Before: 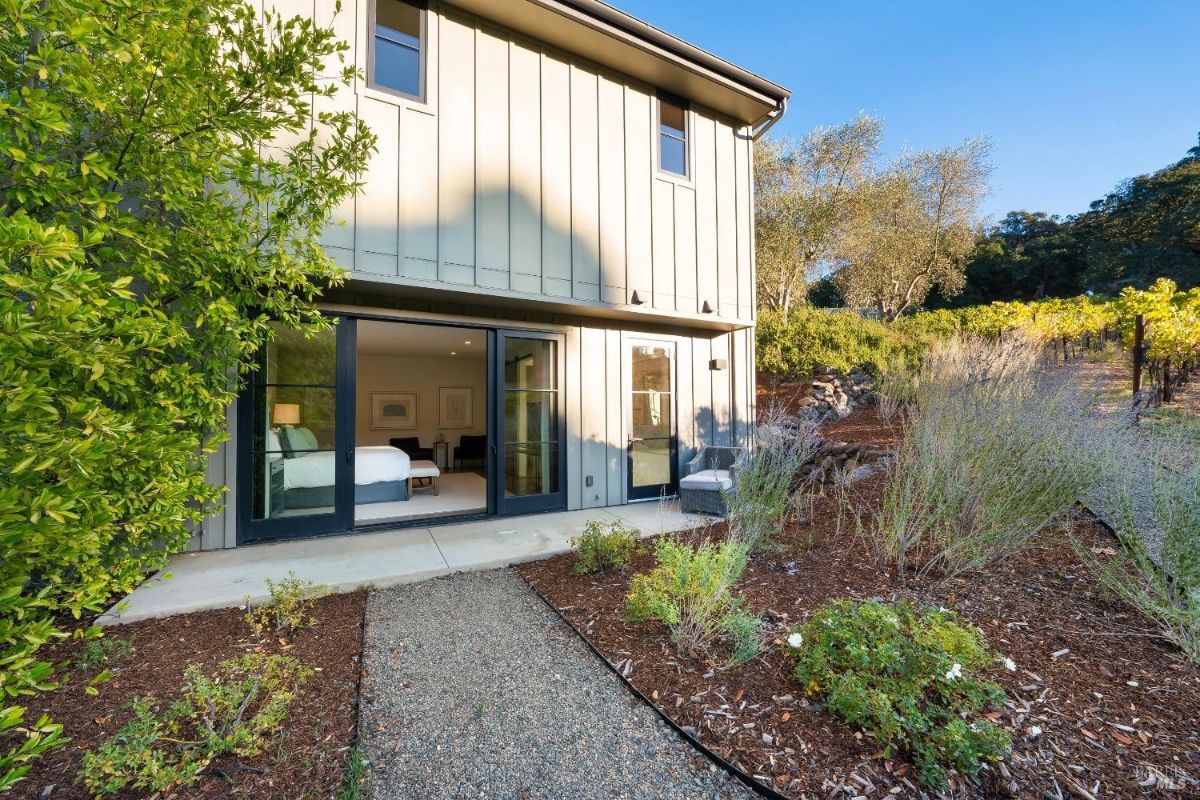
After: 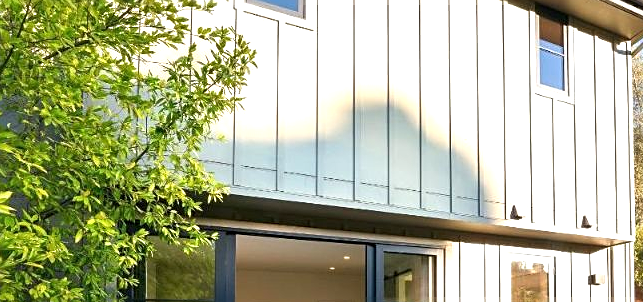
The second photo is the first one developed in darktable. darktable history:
crop: left 10.121%, top 10.631%, right 36.218%, bottom 51.526%
sharpen: on, module defaults
exposure: exposure 0.6 EV, compensate highlight preservation false
